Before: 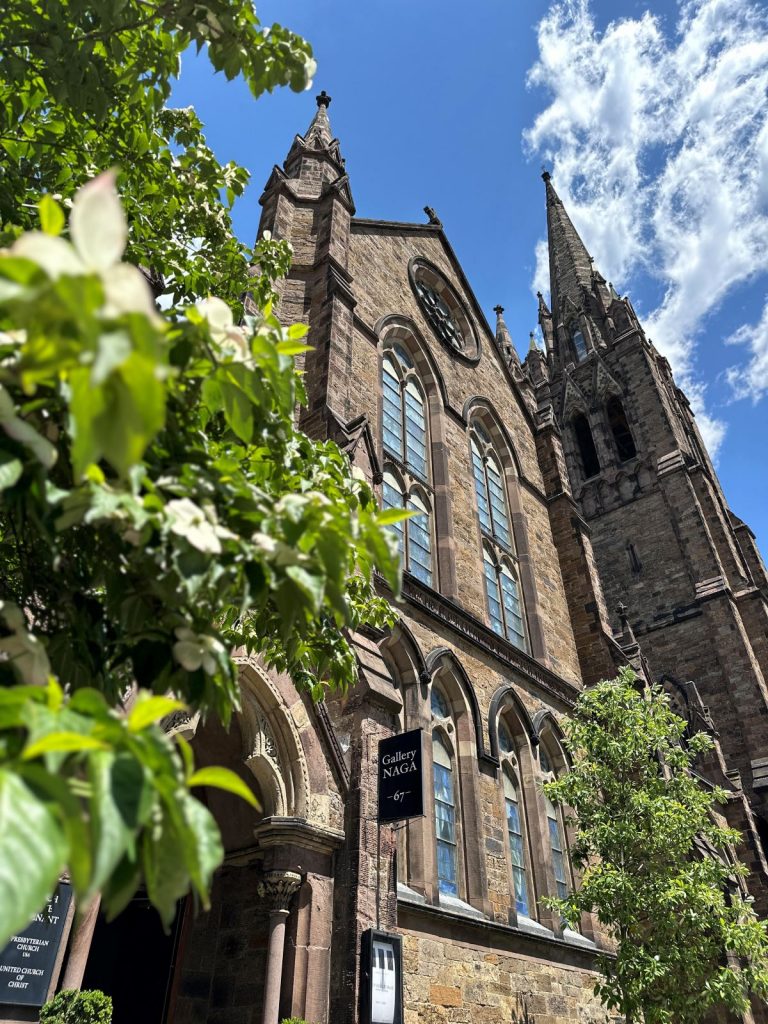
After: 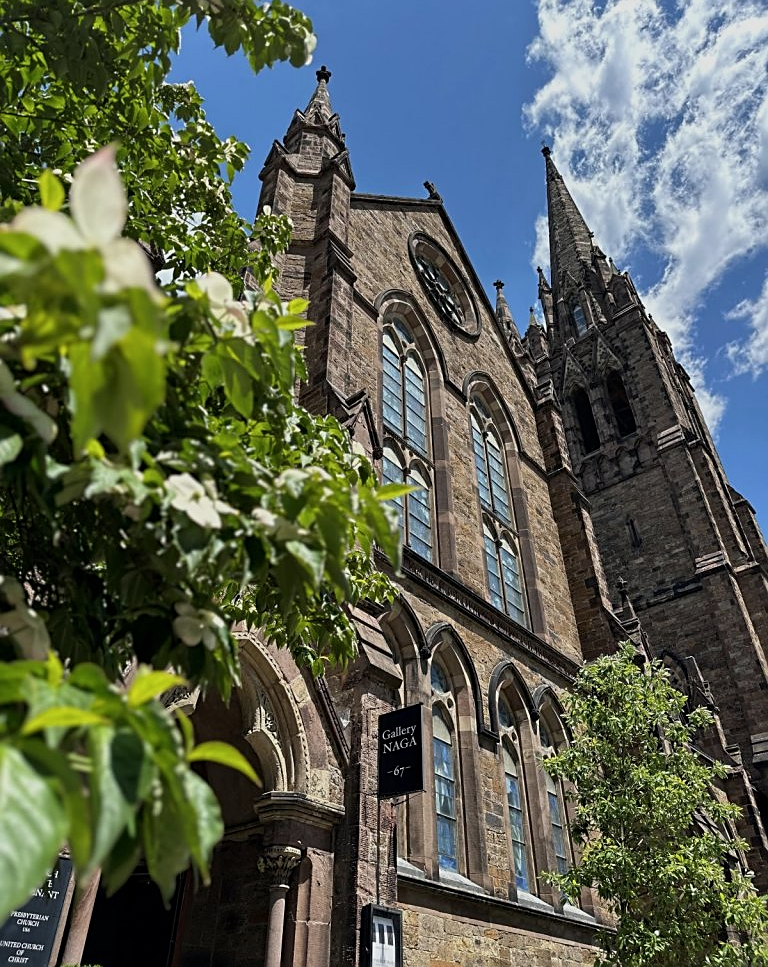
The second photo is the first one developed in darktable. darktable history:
shadows and highlights: shadows -12.5, white point adjustment 4, highlights 28.33
crop and rotate: top 2.479%, bottom 3.018%
sharpen: on, module defaults
exposure: exposure -0.582 EV, compensate highlight preservation false
